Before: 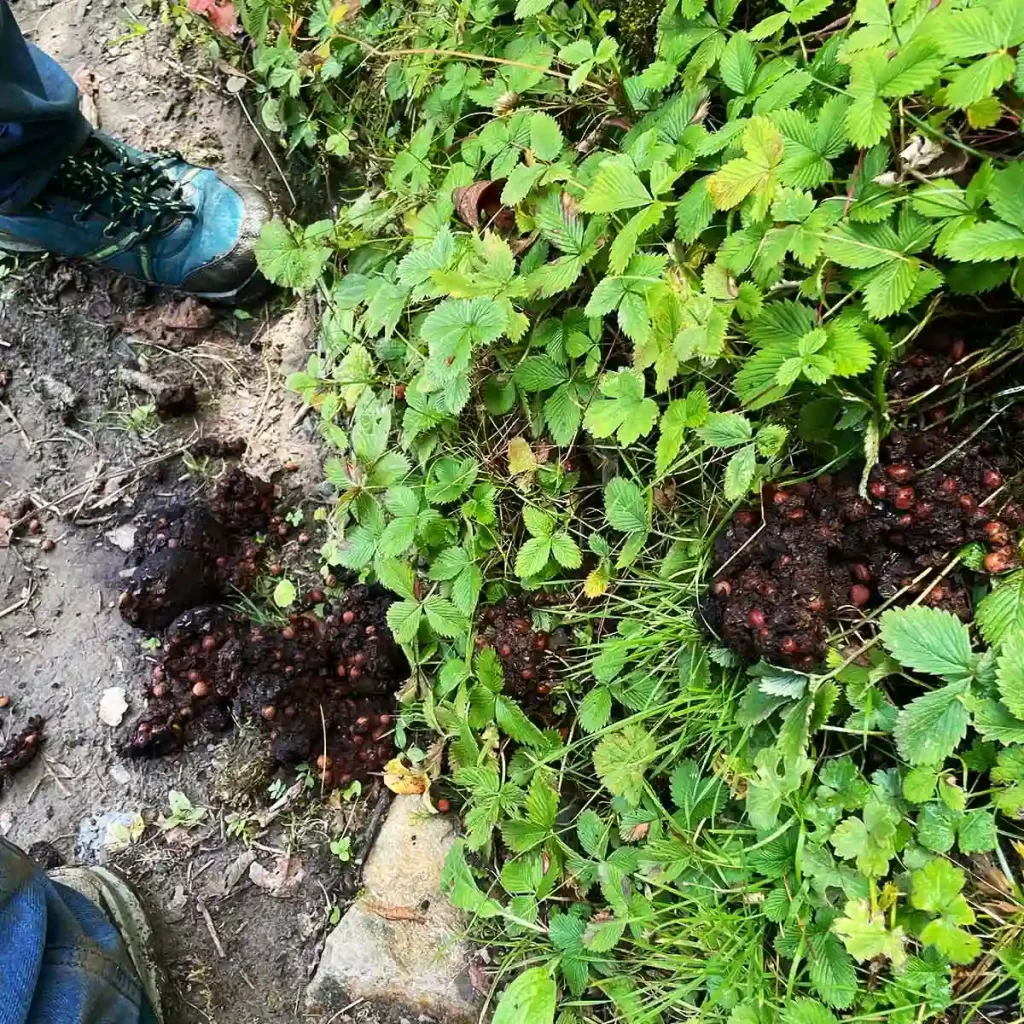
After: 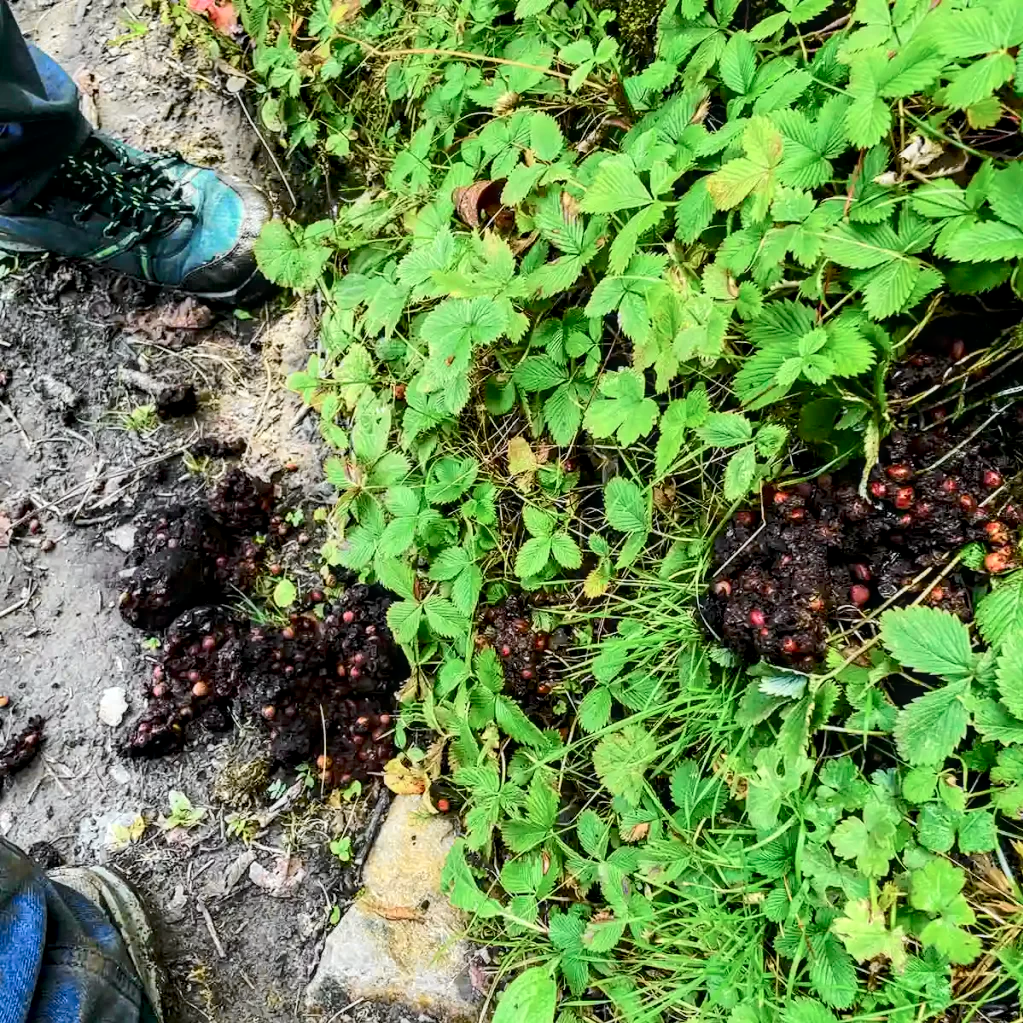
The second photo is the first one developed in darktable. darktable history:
tone curve: curves: ch0 [(0, 0) (0.037, 0.011) (0.131, 0.108) (0.279, 0.279) (0.476, 0.554) (0.617, 0.693) (0.704, 0.77) (0.813, 0.852) (0.916, 0.924) (1, 0.993)]; ch1 [(0, 0) (0.318, 0.278) (0.444, 0.427) (0.493, 0.492) (0.508, 0.502) (0.534, 0.529) (0.562, 0.563) (0.626, 0.662) (0.746, 0.764) (1, 1)]; ch2 [(0, 0) (0.316, 0.292) (0.381, 0.37) (0.423, 0.448) (0.476, 0.492) (0.502, 0.498) (0.522, 0.518) (0.533, 0.532) (0.586, 0.631) (0.634, 0.663) (0.7, 0.7) (0.861, 0.808) (1, 0.951)], color space Lab, independent channels, preserve colors none
local contrast: detail 130%
exposure: black level correction 0.001, compensate highlight preservation false
